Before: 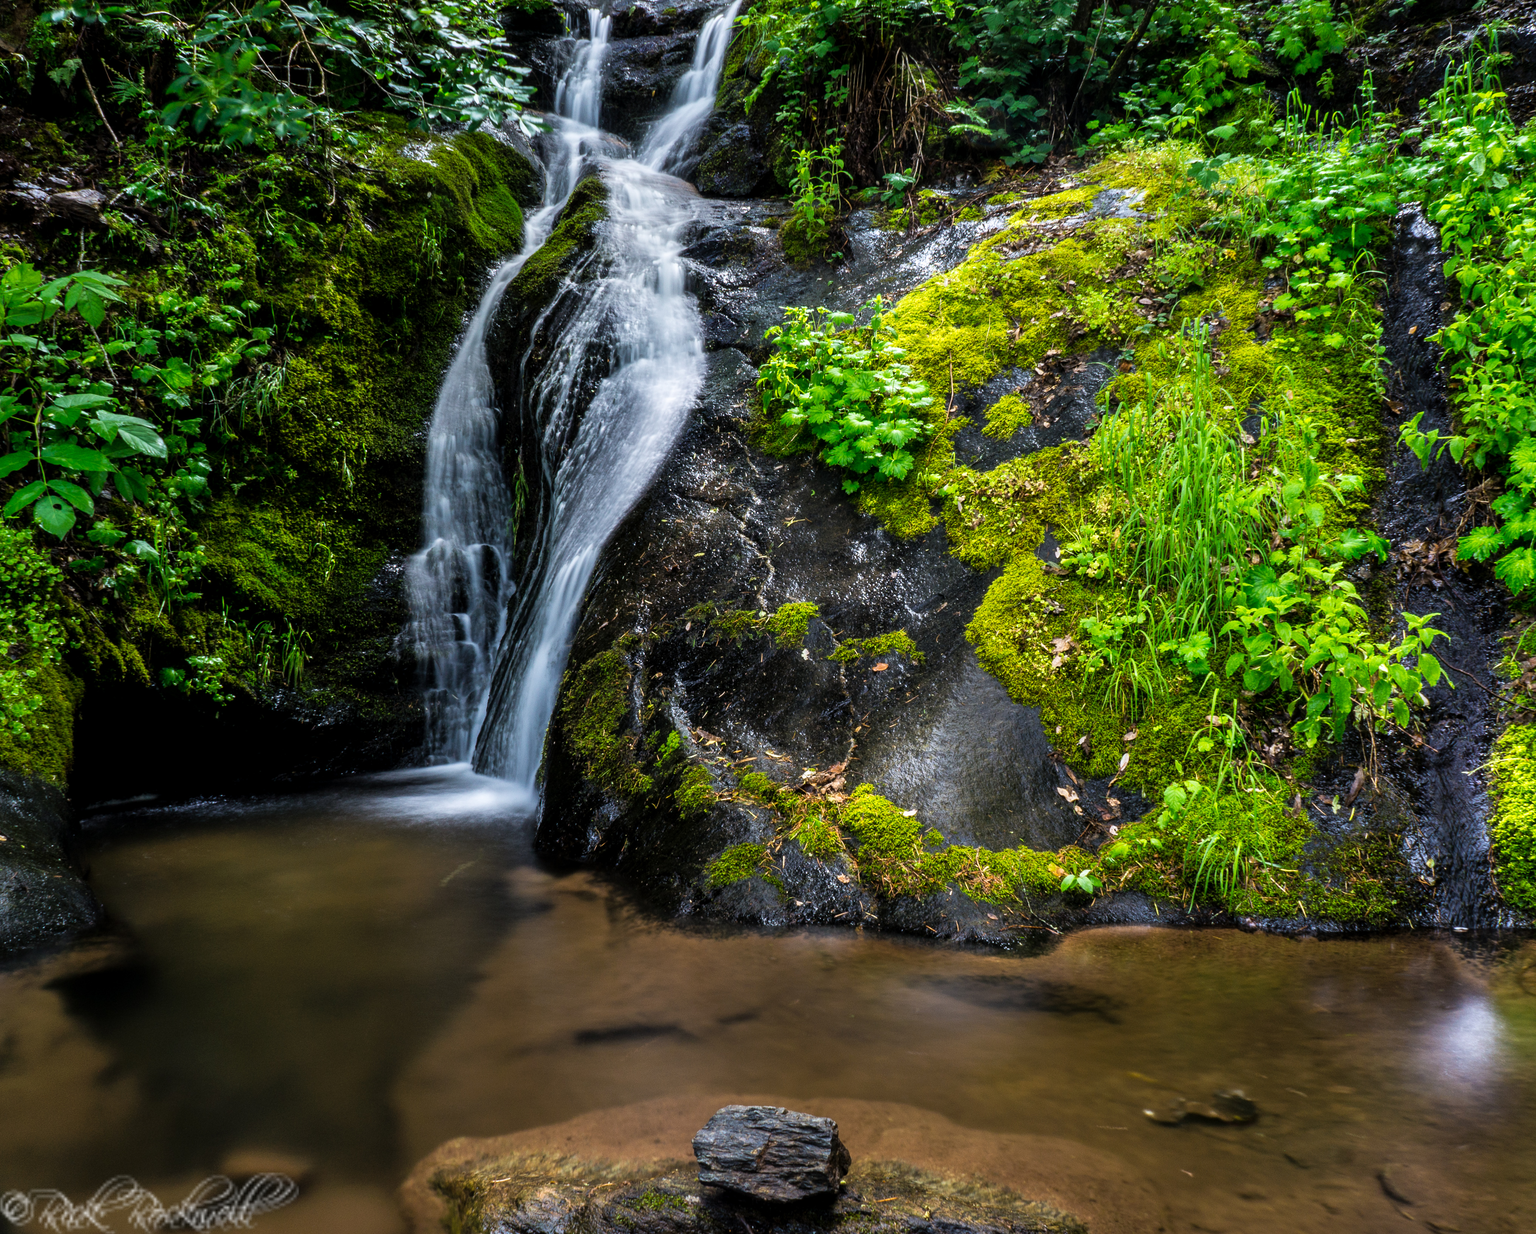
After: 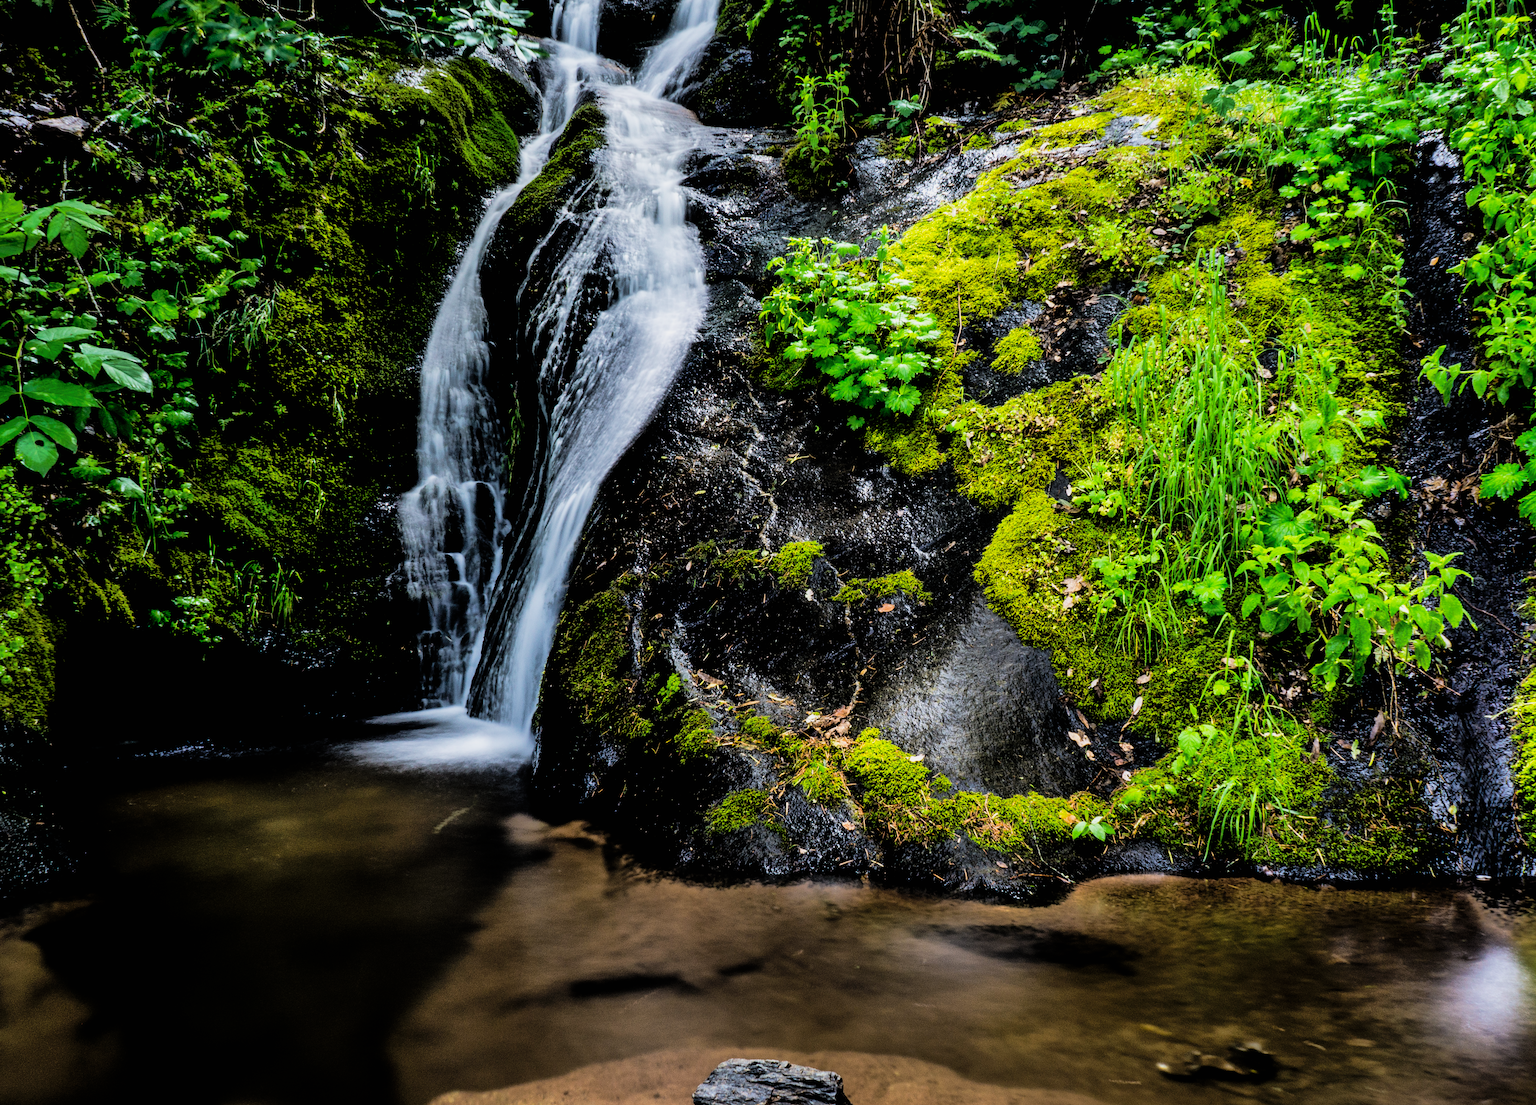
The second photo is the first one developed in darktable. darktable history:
filmic rgb: black relative exposure -5.06 EV, white relative exposure 3.98 EV, threshold 2.98 EV, hardness 2.9, contrast 1.297, highlights saturation mix -9.76%, enable highlight reconstruction true
crop: left 1.279%, top 6.201%, right 1.531%, bottom 6.709%
shadows and highlights: shadows color adjustment 97.68%
tone equalizer: -8 EV -0.787 EV, -7 EV -0.717 EV, -6 EV -0.606 EV, -5 EV -0.413 EV, -3 EV 0.401 EV, -2 EV 0.6 EV, -1 EV 0.678 EV, +0 EV 0.744 EV, edges refinement/feathering 500, mask exposure compensation -1.57 EV, preserve details no
